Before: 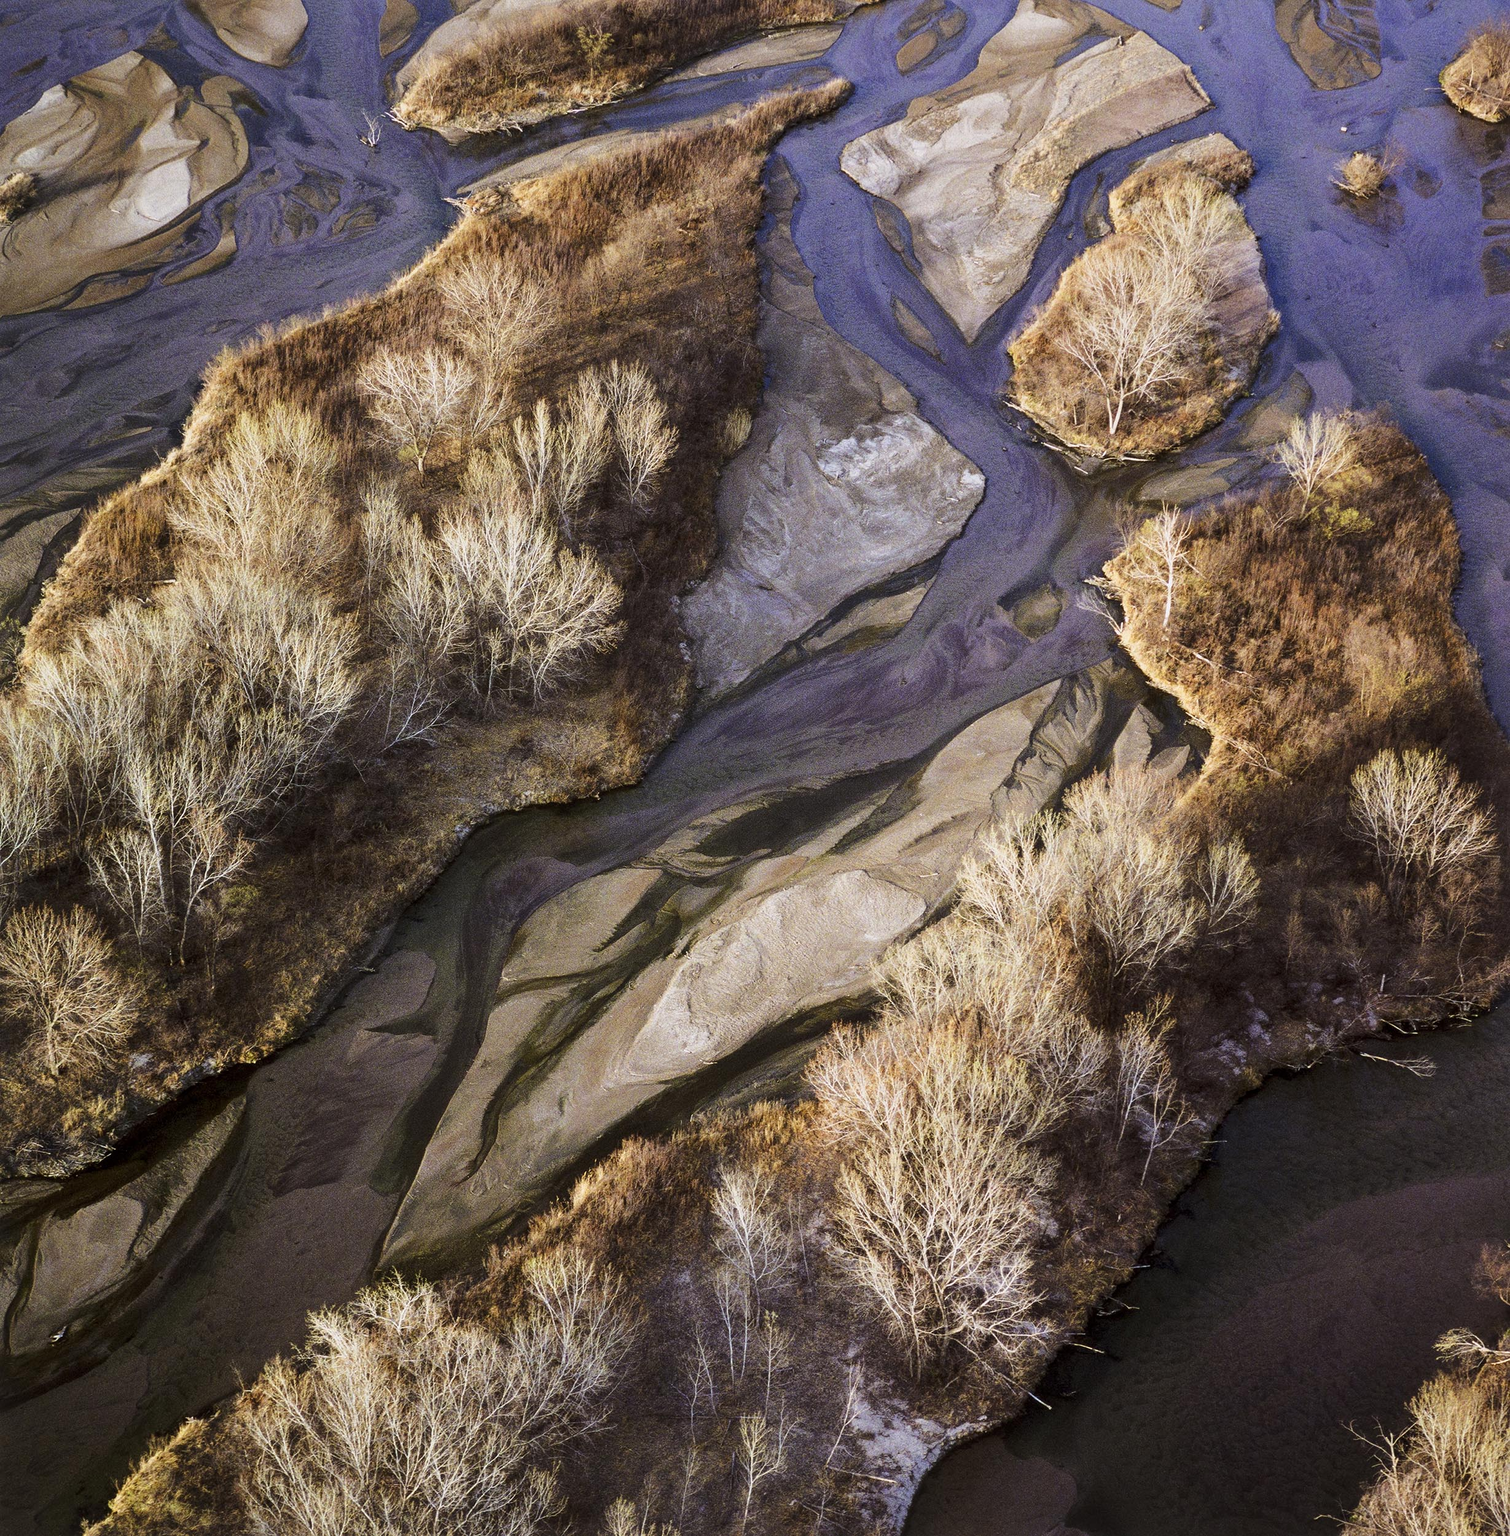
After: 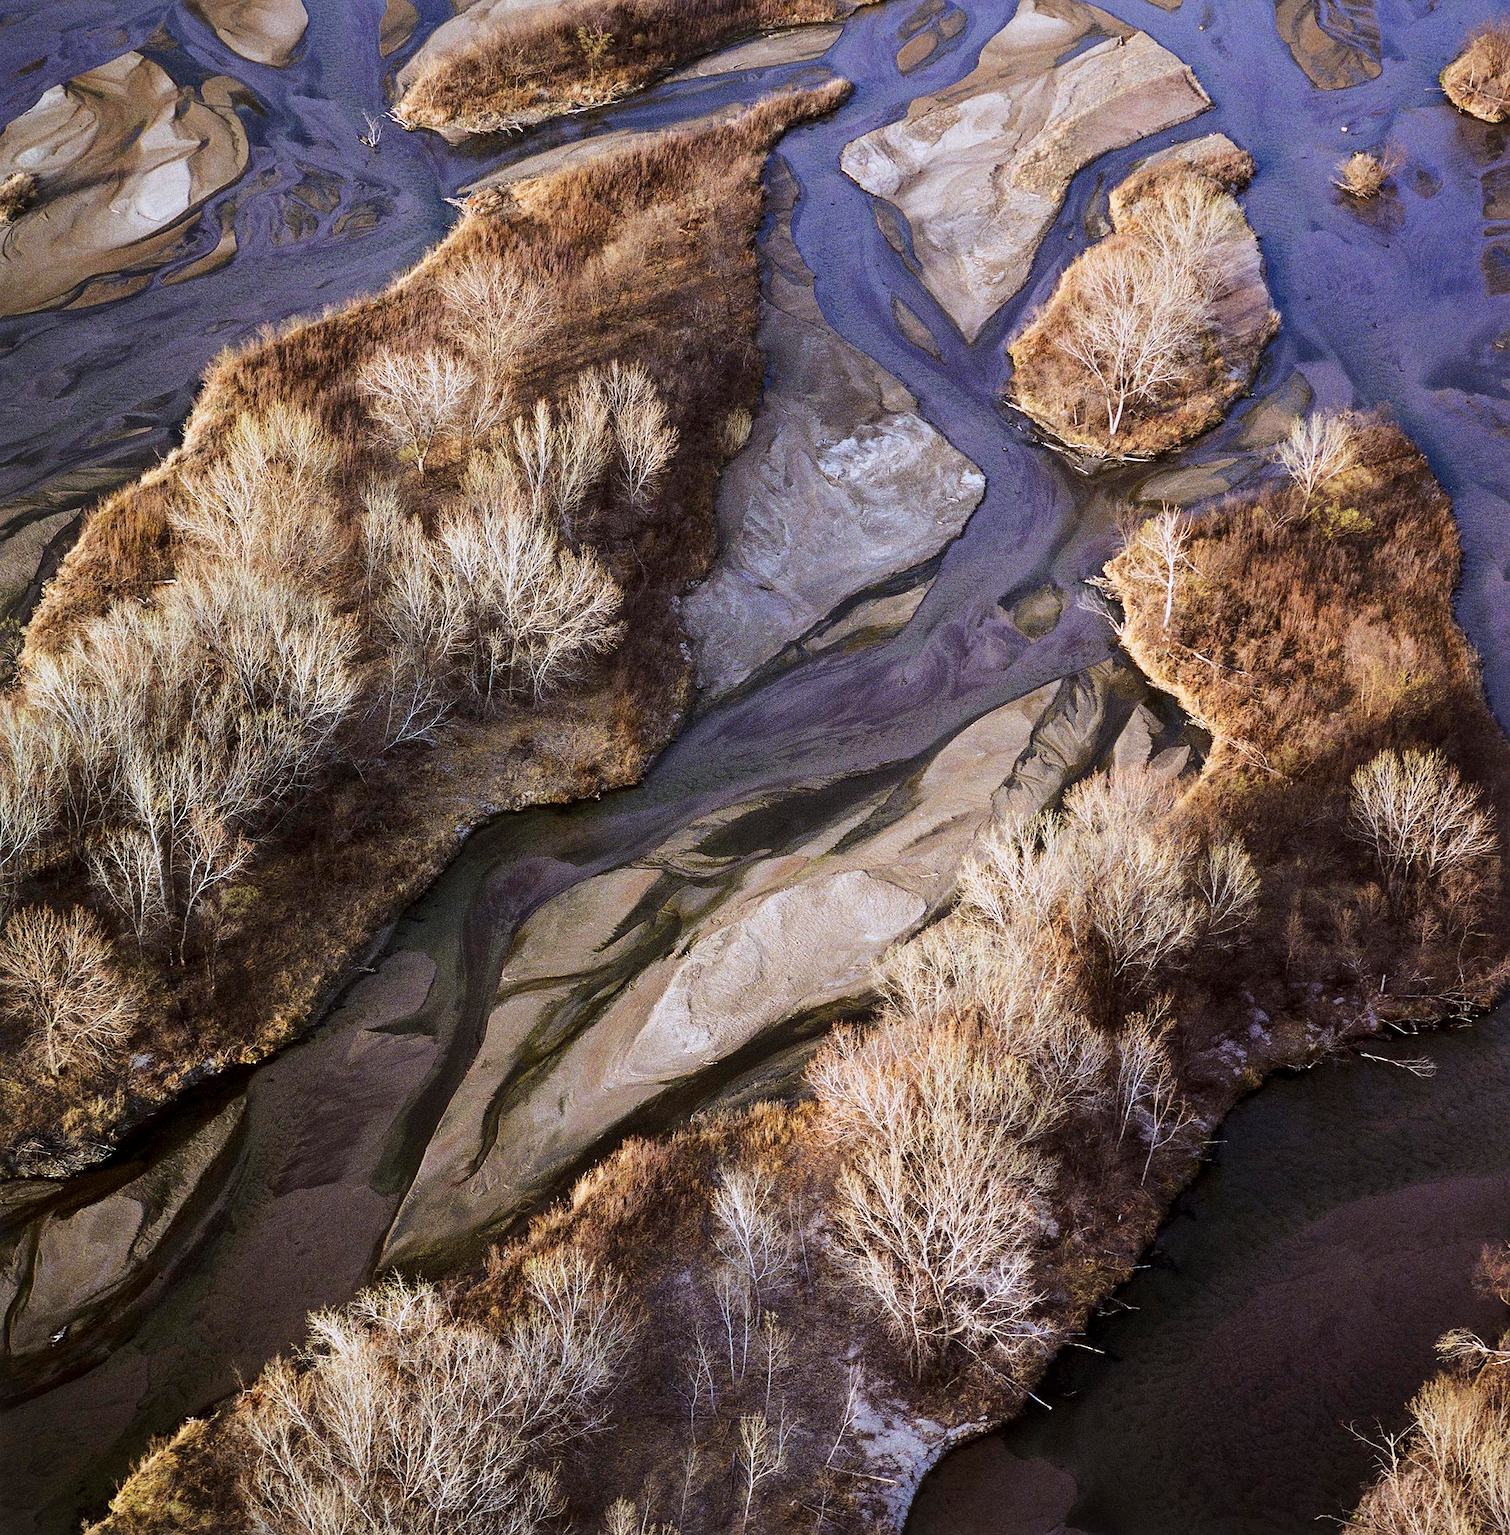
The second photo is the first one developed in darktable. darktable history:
color correction: highlights a* -0.676, highlights b* -8.36
sharpen: amount 0.206
